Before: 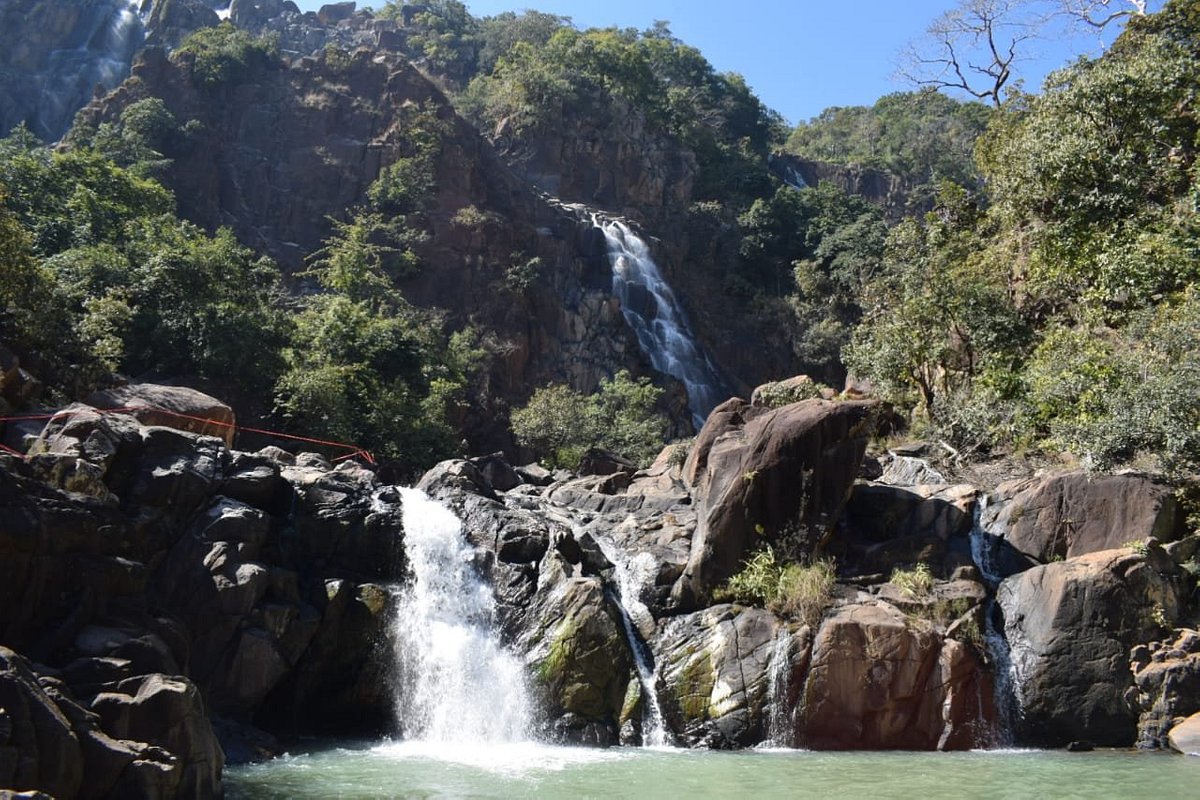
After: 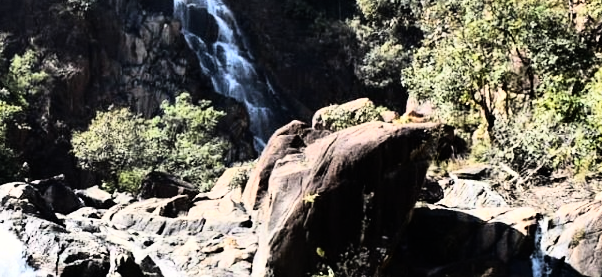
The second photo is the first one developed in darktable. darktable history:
rgb curve: curves: ch0 [(0, 0) (0.21, 0.15) (0.24, 0.21) (0.5, 0.75) (0.75, 0.96) (0.89, 0.99) (1, 1)]; ch1 [(0, 0.02) (0.21, 0.13) (0.25, 0.2) (0.5, 0.67) (0.75, 0.9) (0.89, 0.97) (1, 1)]; ch2 [(0, 0.02) (0.21, 0.13) (0.25, 0.2) (0.5, 0.67) (0.75, 0.9) (0.89, 0.97) (1, 1)], compensate middle gray true
white balance: red 1.009, blue 0.985
crop: left 36.607%, top 34.735%, right 13.146%, bottom 30.611%
levels: mode automatic, black 0.023%, white 99.97%, levels [0.062, 0.494, 0.925]
